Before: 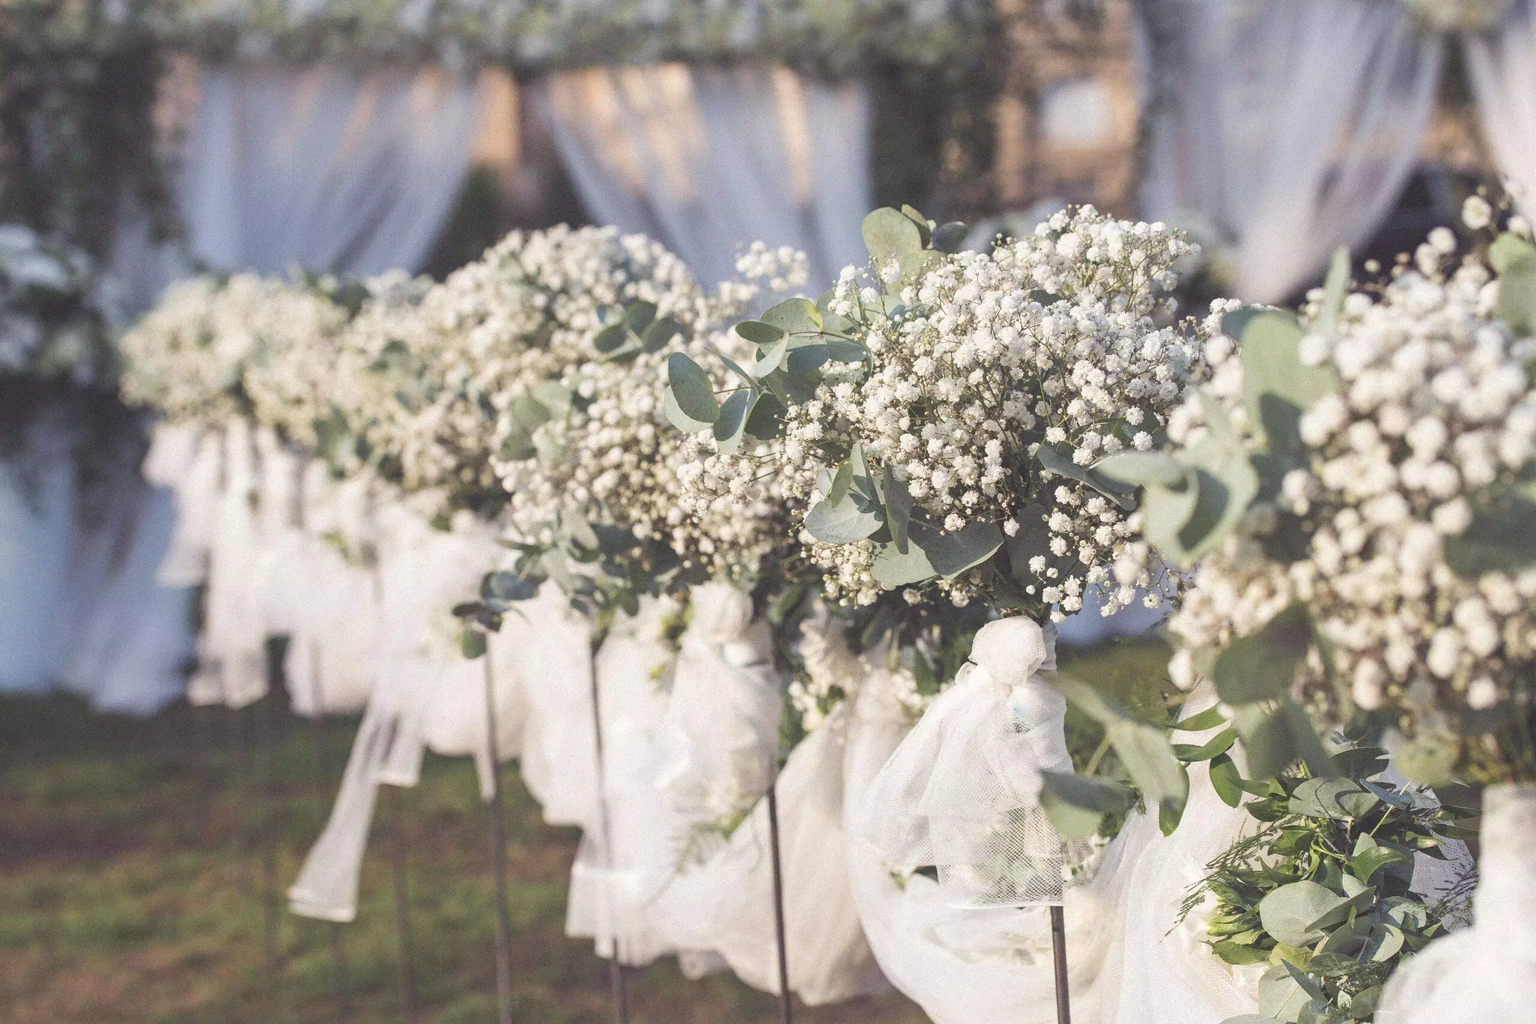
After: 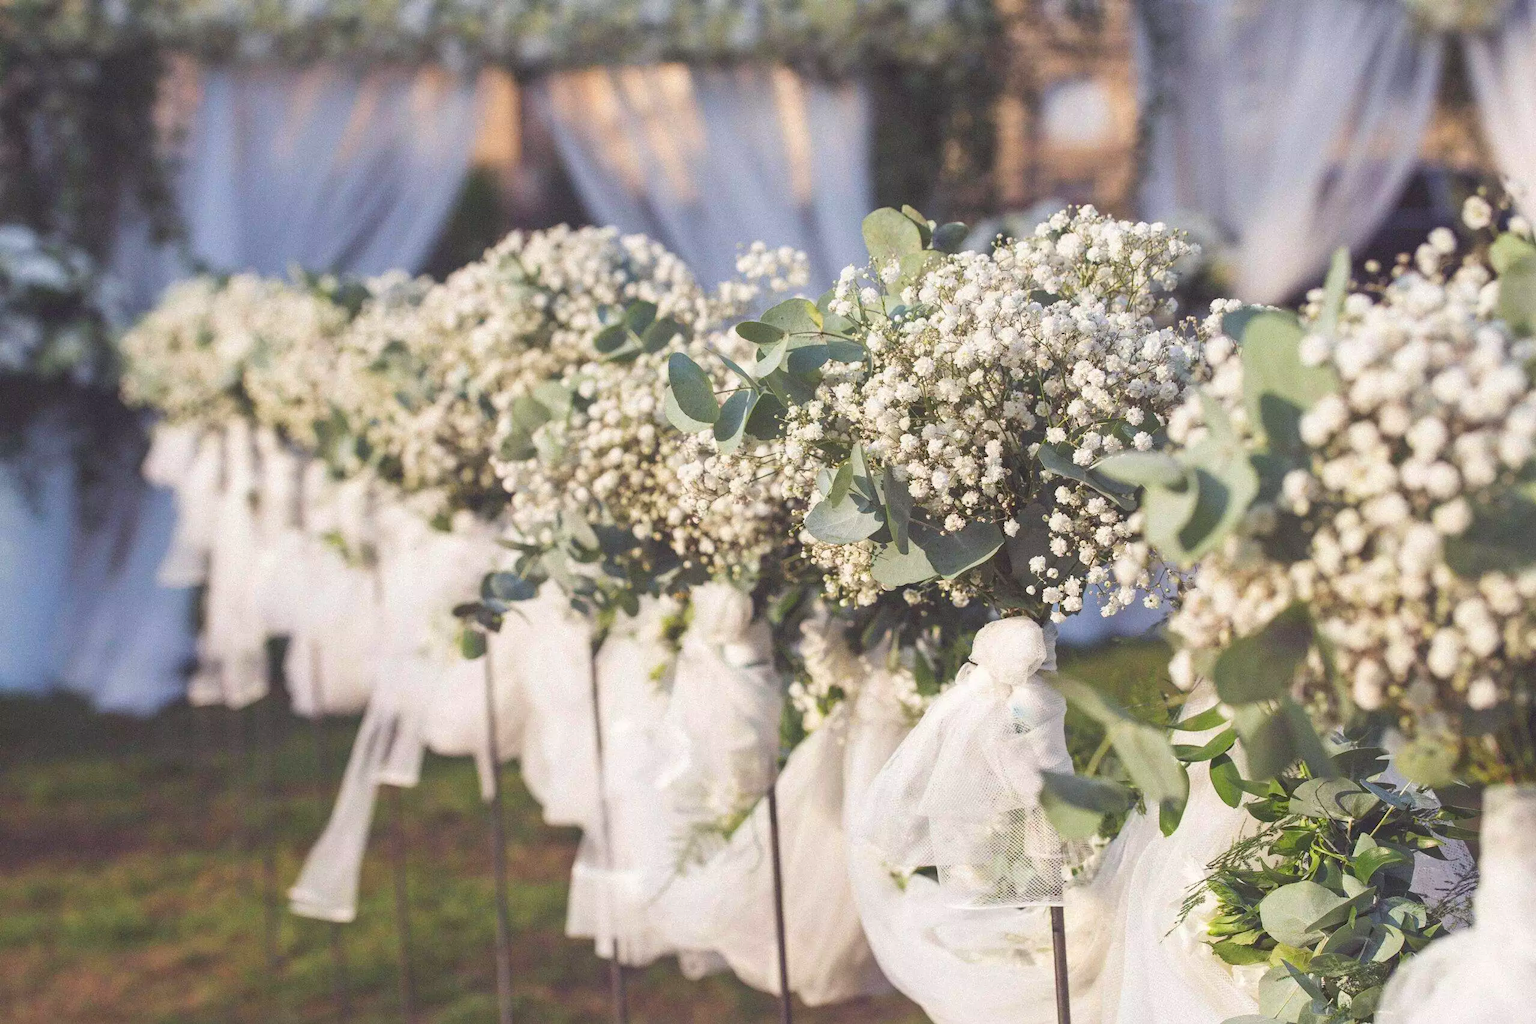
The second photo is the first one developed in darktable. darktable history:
white balance: emerald 1
contrast brightness saturation: brightness -0.02, saturation 0.35
